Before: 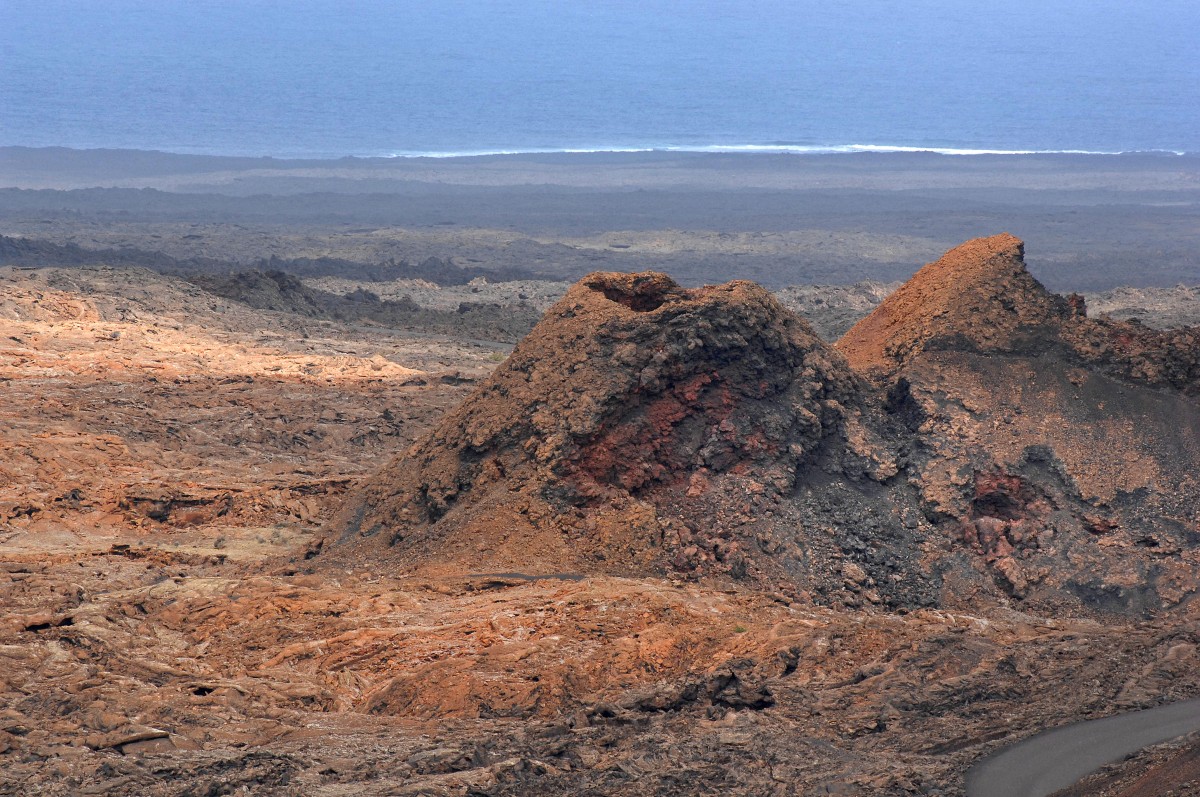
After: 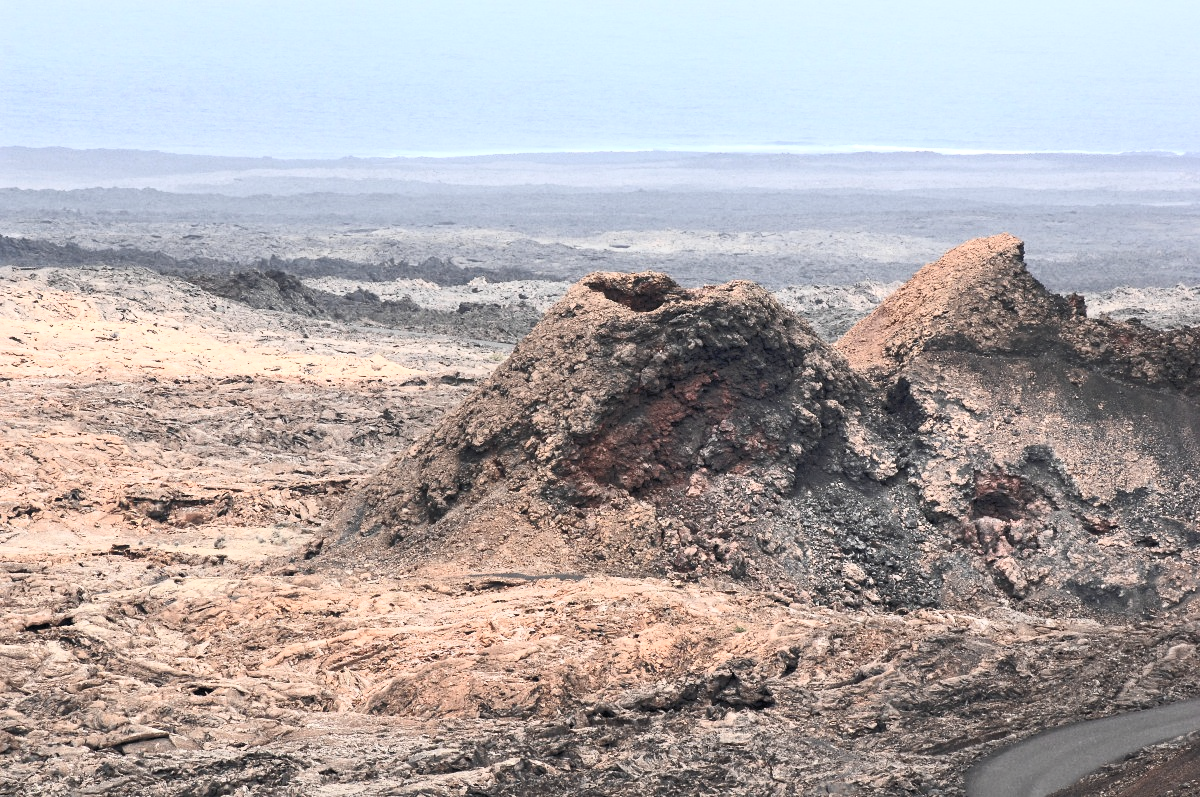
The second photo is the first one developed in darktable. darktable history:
contrast brightness saturation: contrast 0.586, brightness 0.574, saturation -0.339
tone equalizer: -8 EV -1.84 EV, -7 EV -1.14 EV, -6 EV -1.59 EV
